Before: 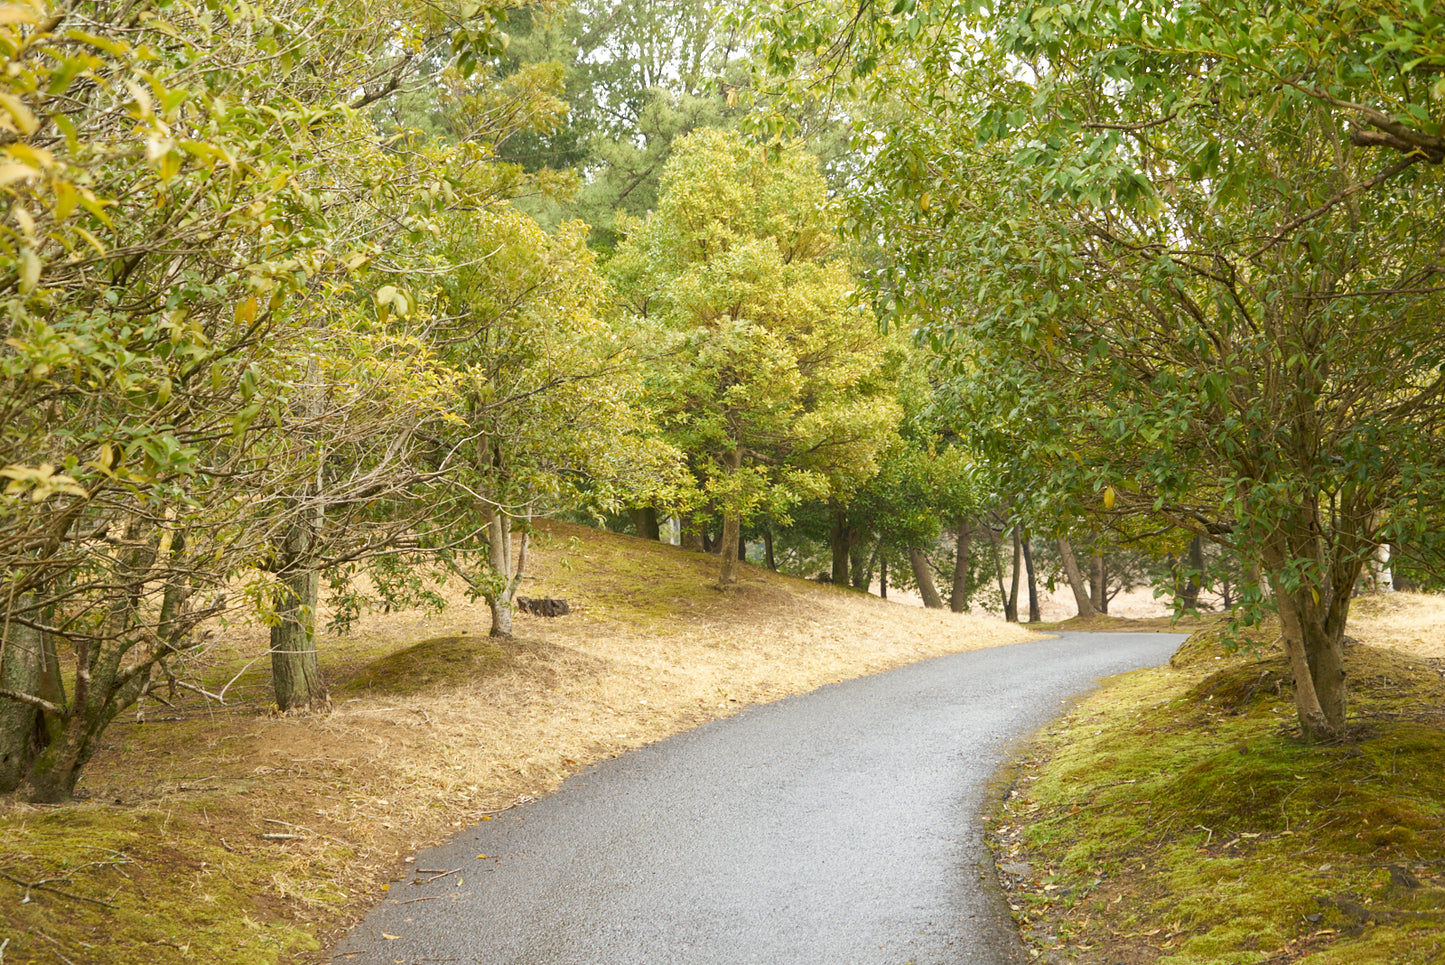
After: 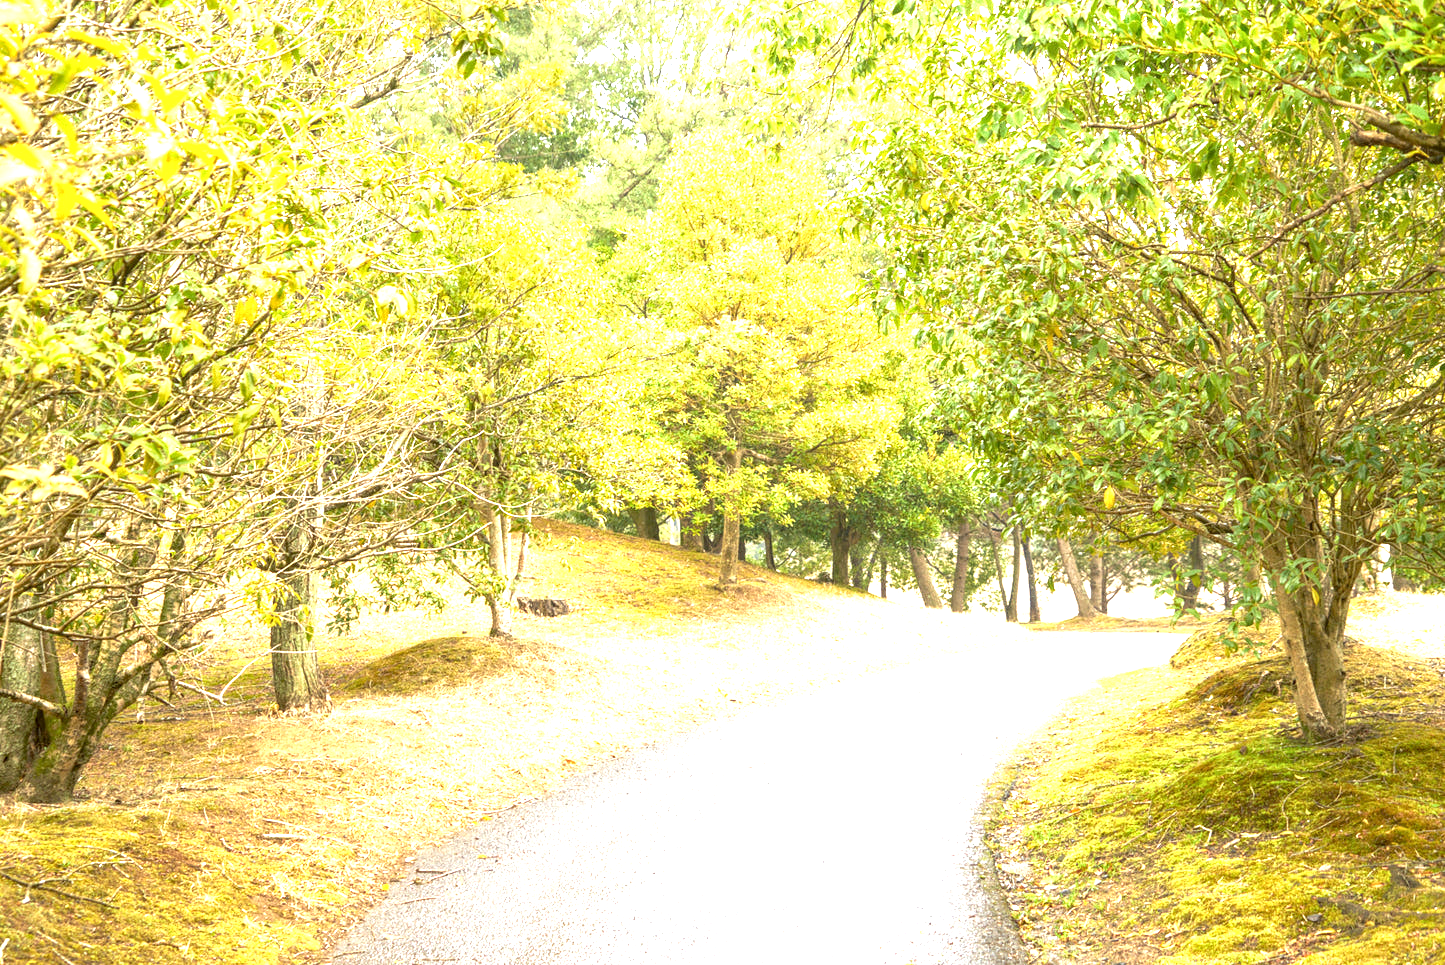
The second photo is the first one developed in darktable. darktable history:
white balance: red 1, blue 1
local contrast: on, module defaults
exposure: black level correction 0, exposure 1.625 EV, compensate exposure bias true, compensate highlight preservation false
